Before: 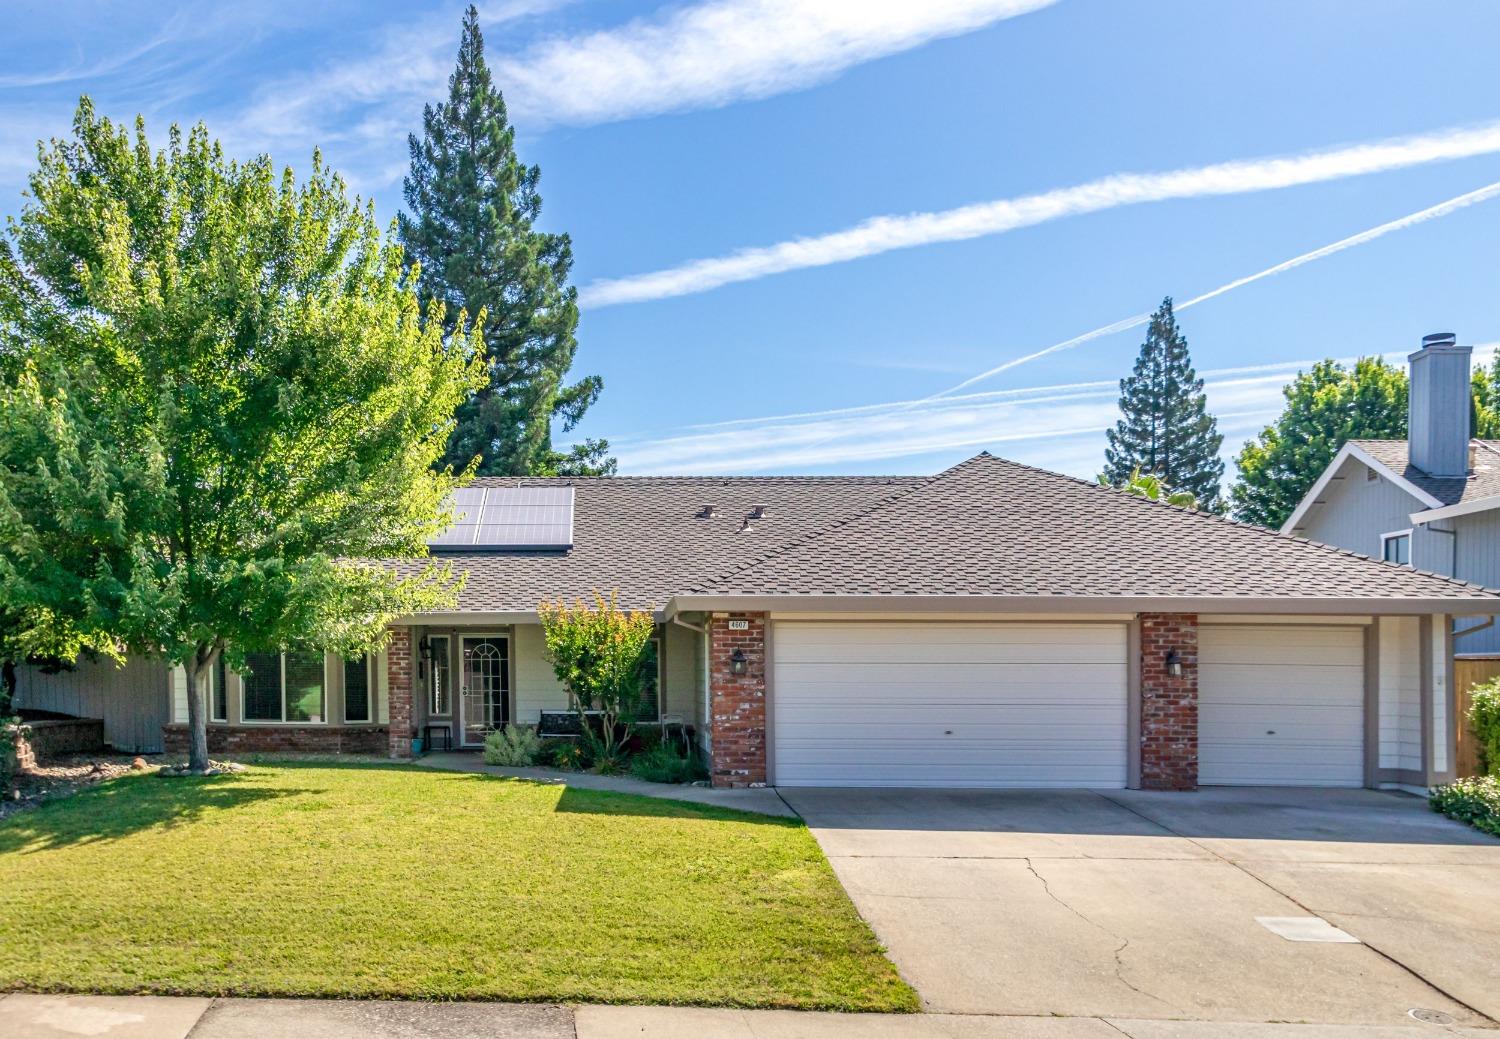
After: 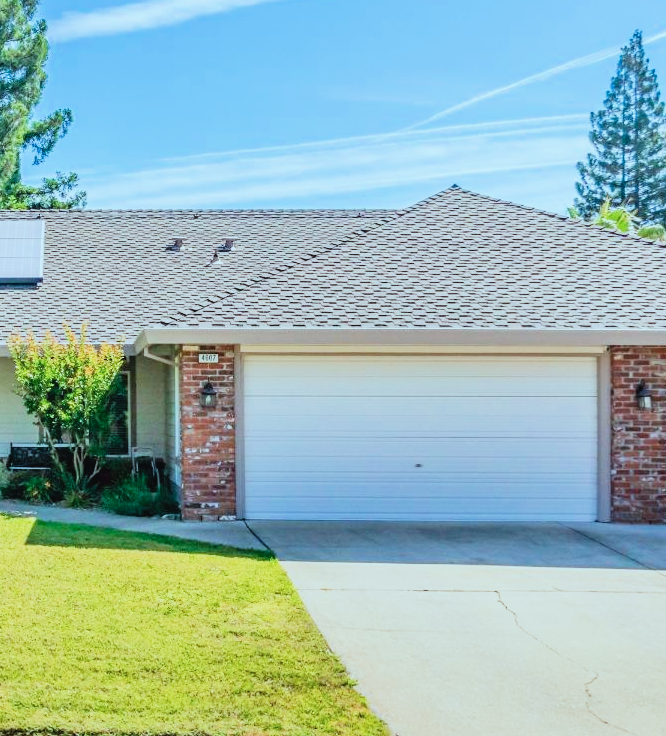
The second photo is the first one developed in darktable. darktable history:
tone curve: curves: ch0 [(0, 0.028) (0.138, 0.156) (0.468, 0.516) (0.754, 0.823) (1, 1)], preserve colors none
crop: left 35.379%, top 25.742%, right 20.157%, bottom 3.37%
exposure: exposure 0.602 EV, compensate exposure bias true, compensate highlight preservation false
filmic rgb: black relative exposure -7.65 EV, white relative exposure 4.56 EV, hardness 3.61, contrast 1.051, preserve chrominance max RGB, color science v6 (2022), contrast in shadows safe, contrast in highlights safe
color correction: highlights a* -10.02, highlights b* -10.26
